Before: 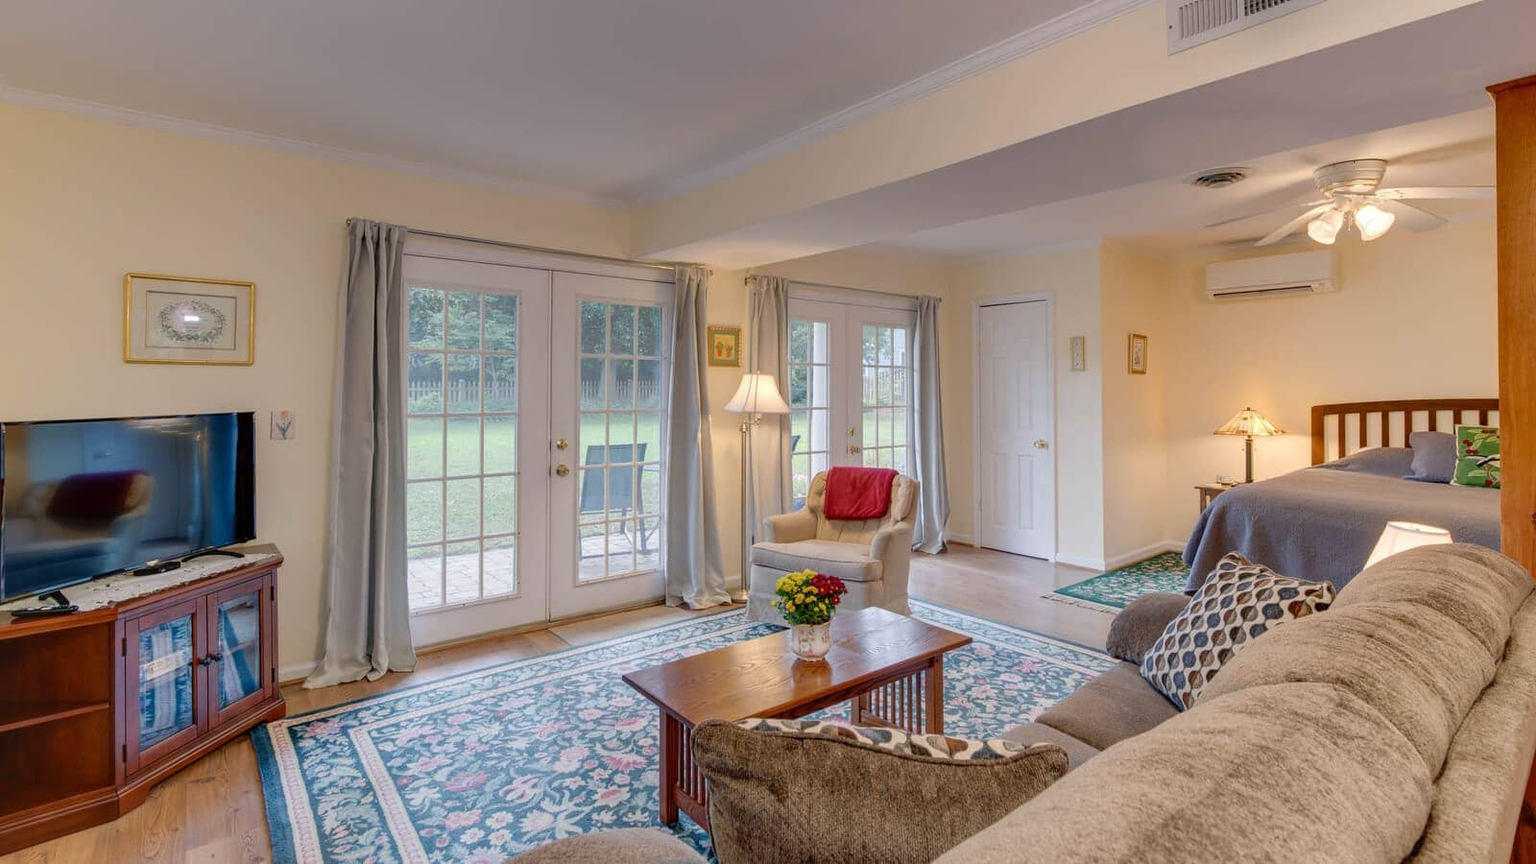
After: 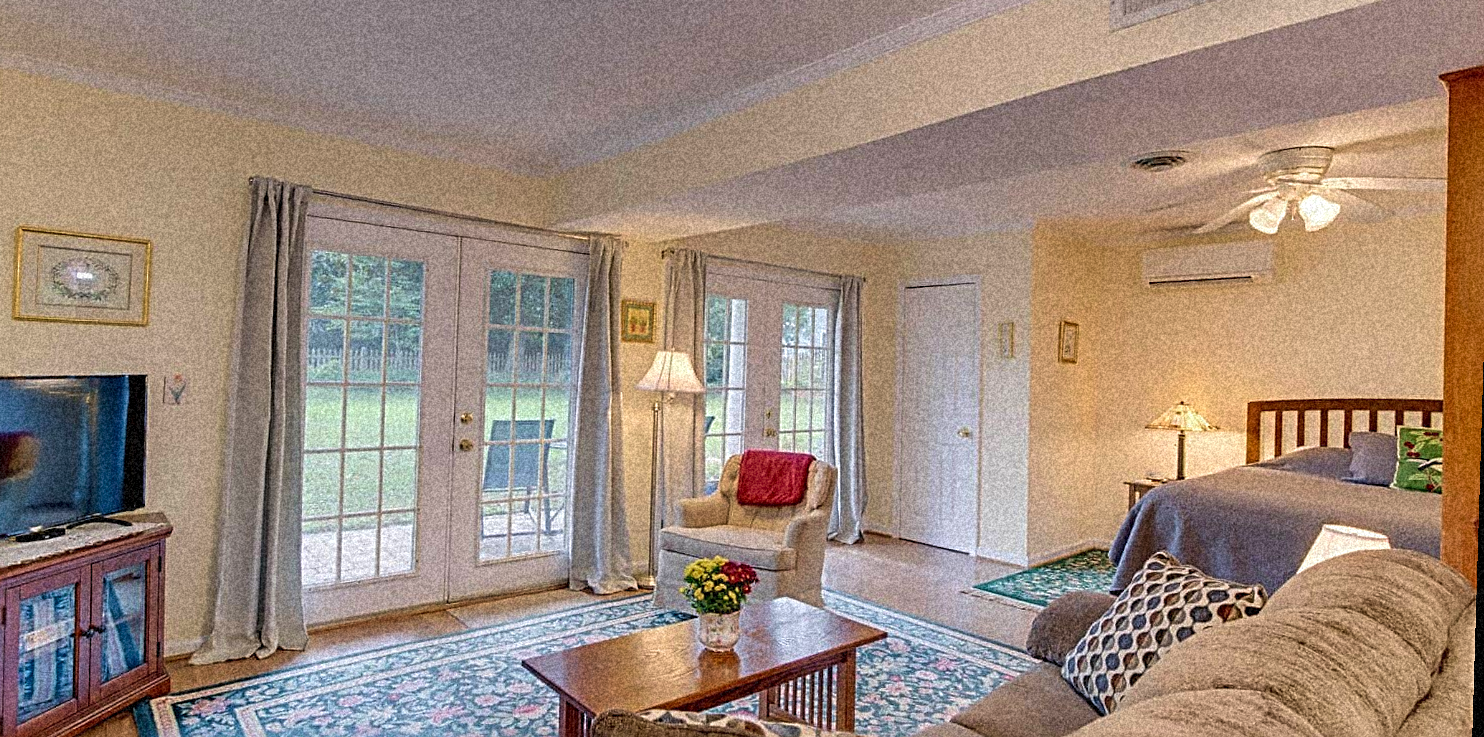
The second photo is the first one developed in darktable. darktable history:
crop: left 8.155%, top 6.611%, bottom 15.385%
sharpen: radius 3.025, amount 0.757
velvia: on, module defaults
grain: coarseness 46.9 ISO, strength 50.21%, mid-tones bias 0%
rotate and perspective: rotation 1.72°, automatic cropping off
